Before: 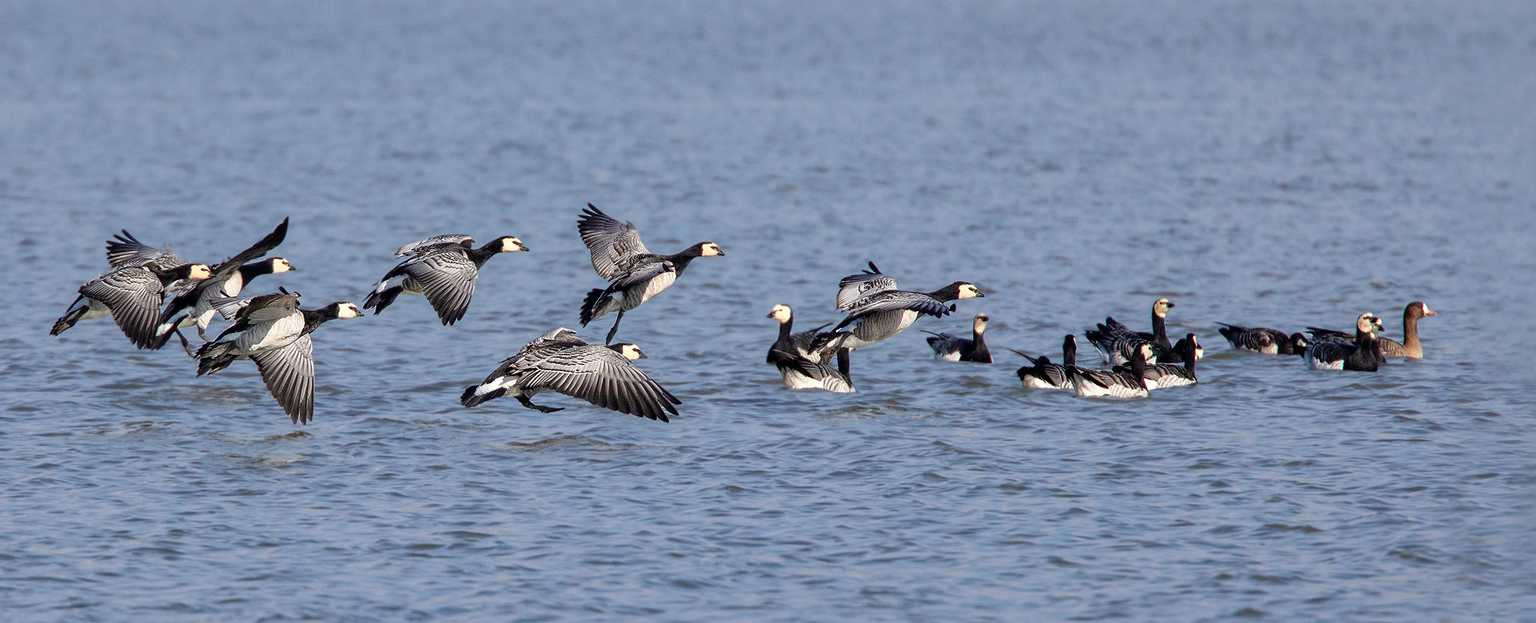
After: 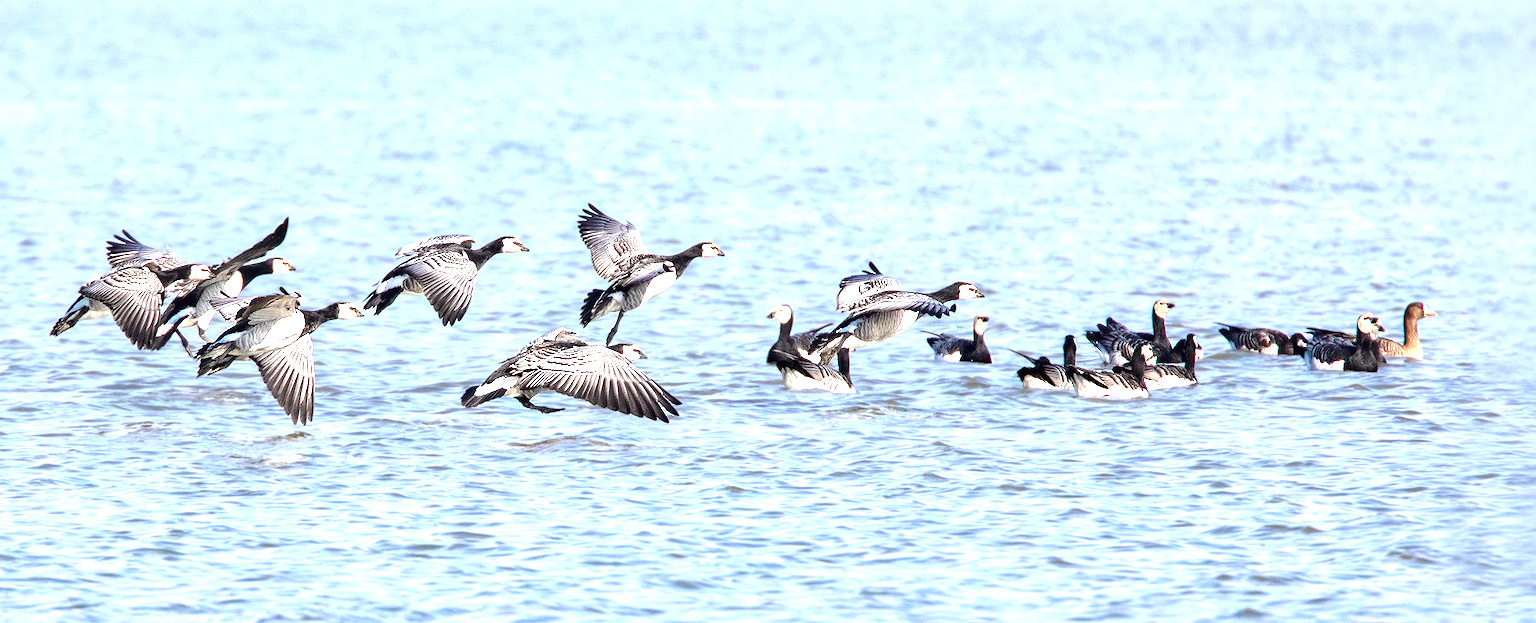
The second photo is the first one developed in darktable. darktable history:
exposure: black level correction 0, exposure 1.76 EV, compensate highlight preservation false
